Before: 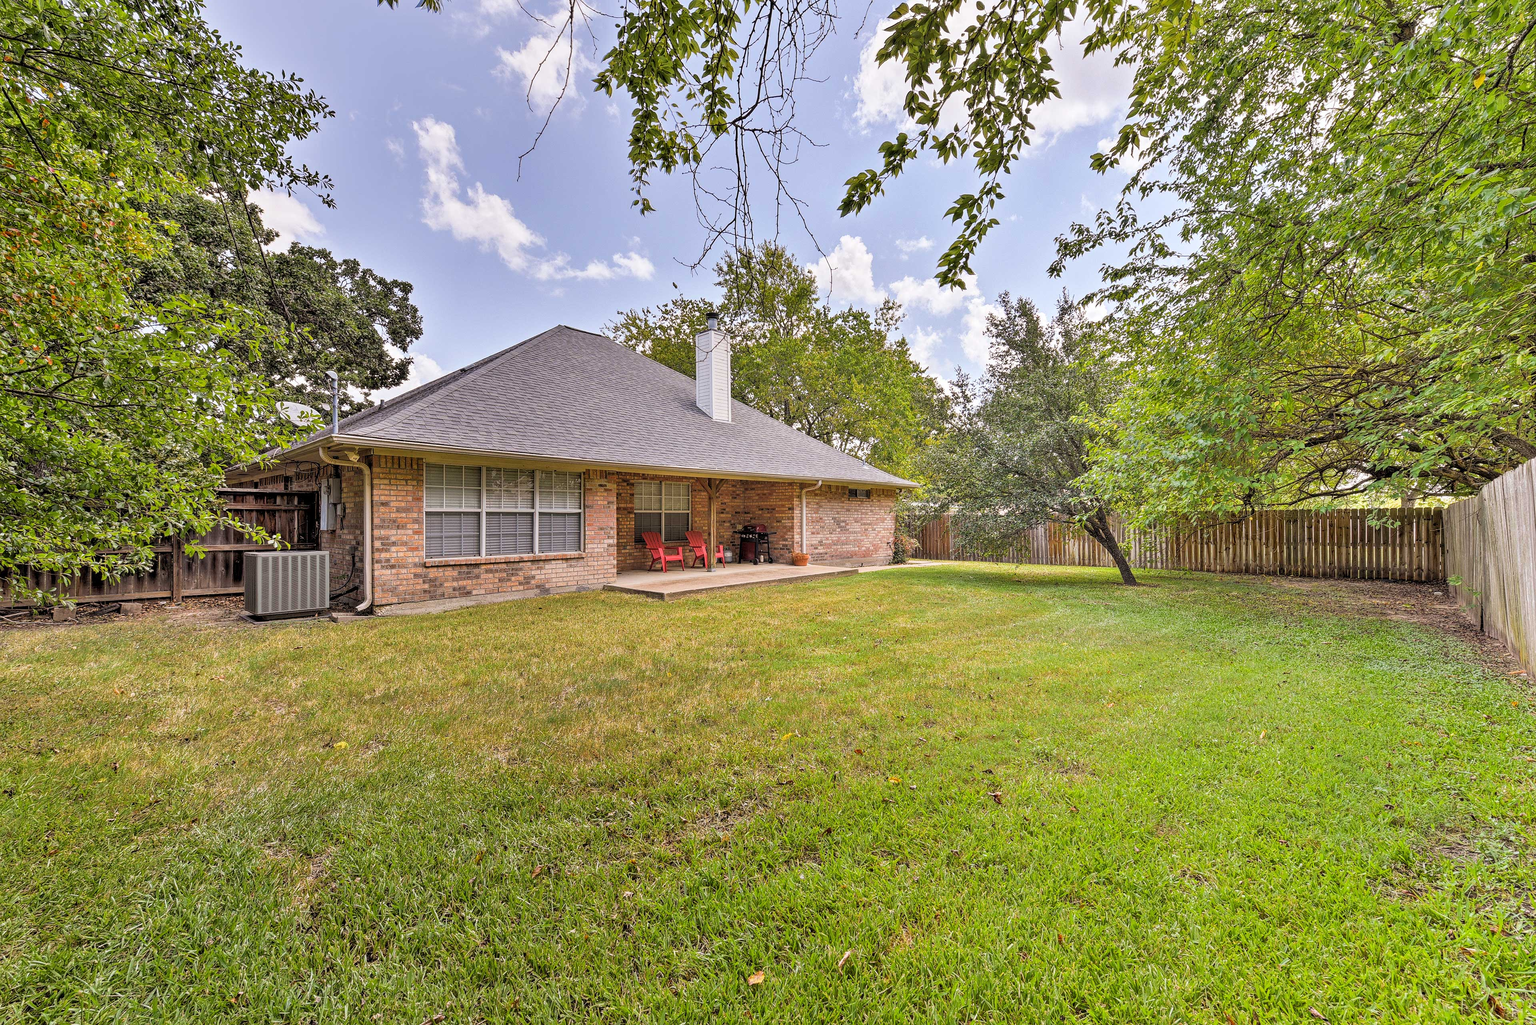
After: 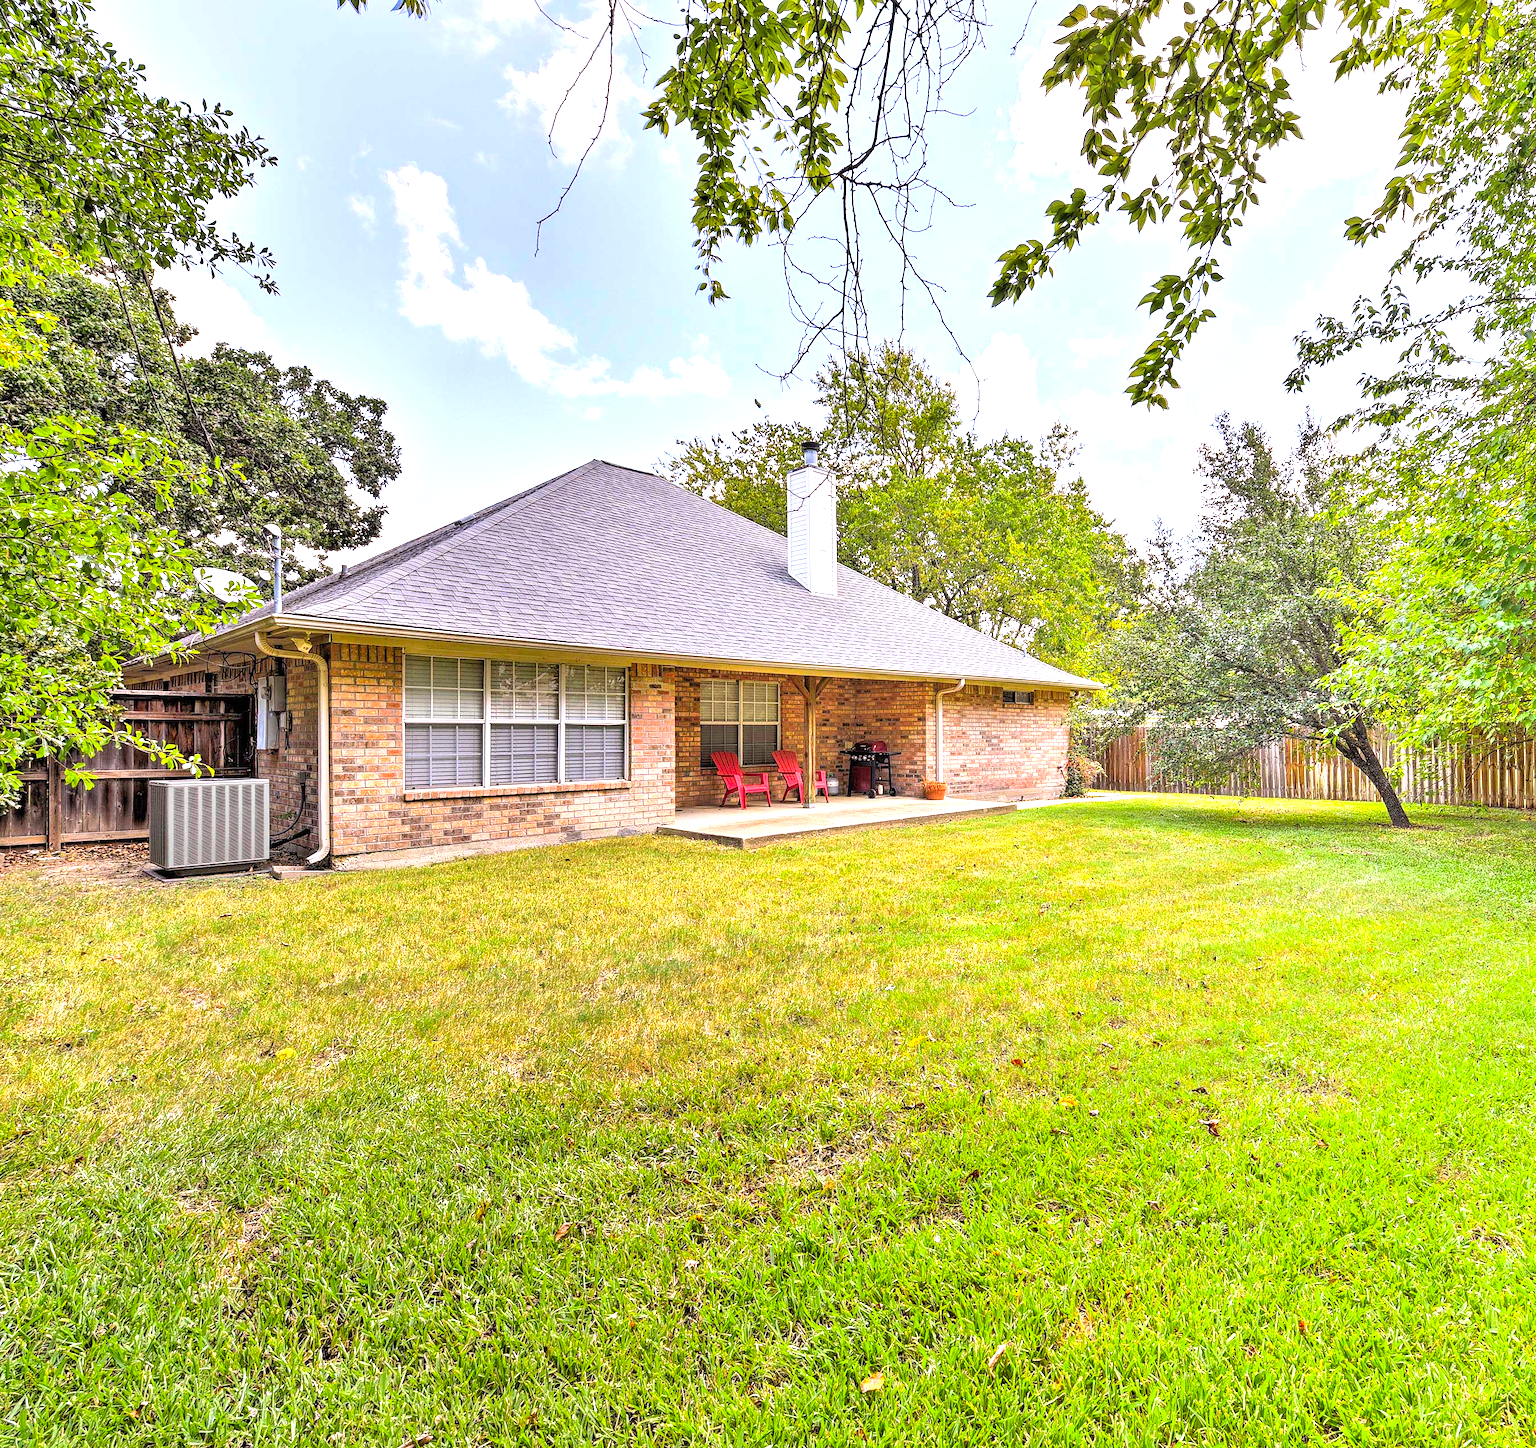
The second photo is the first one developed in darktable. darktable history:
contrast brightness saturation: contrast 0.09, saturation 0.28
exposure: black level correction 0, exposure 1 EV, compensate highlight preservation false
white balance: red 0.976, blue 1.04
crop and rotate: left 9.061%, right 20.142%
